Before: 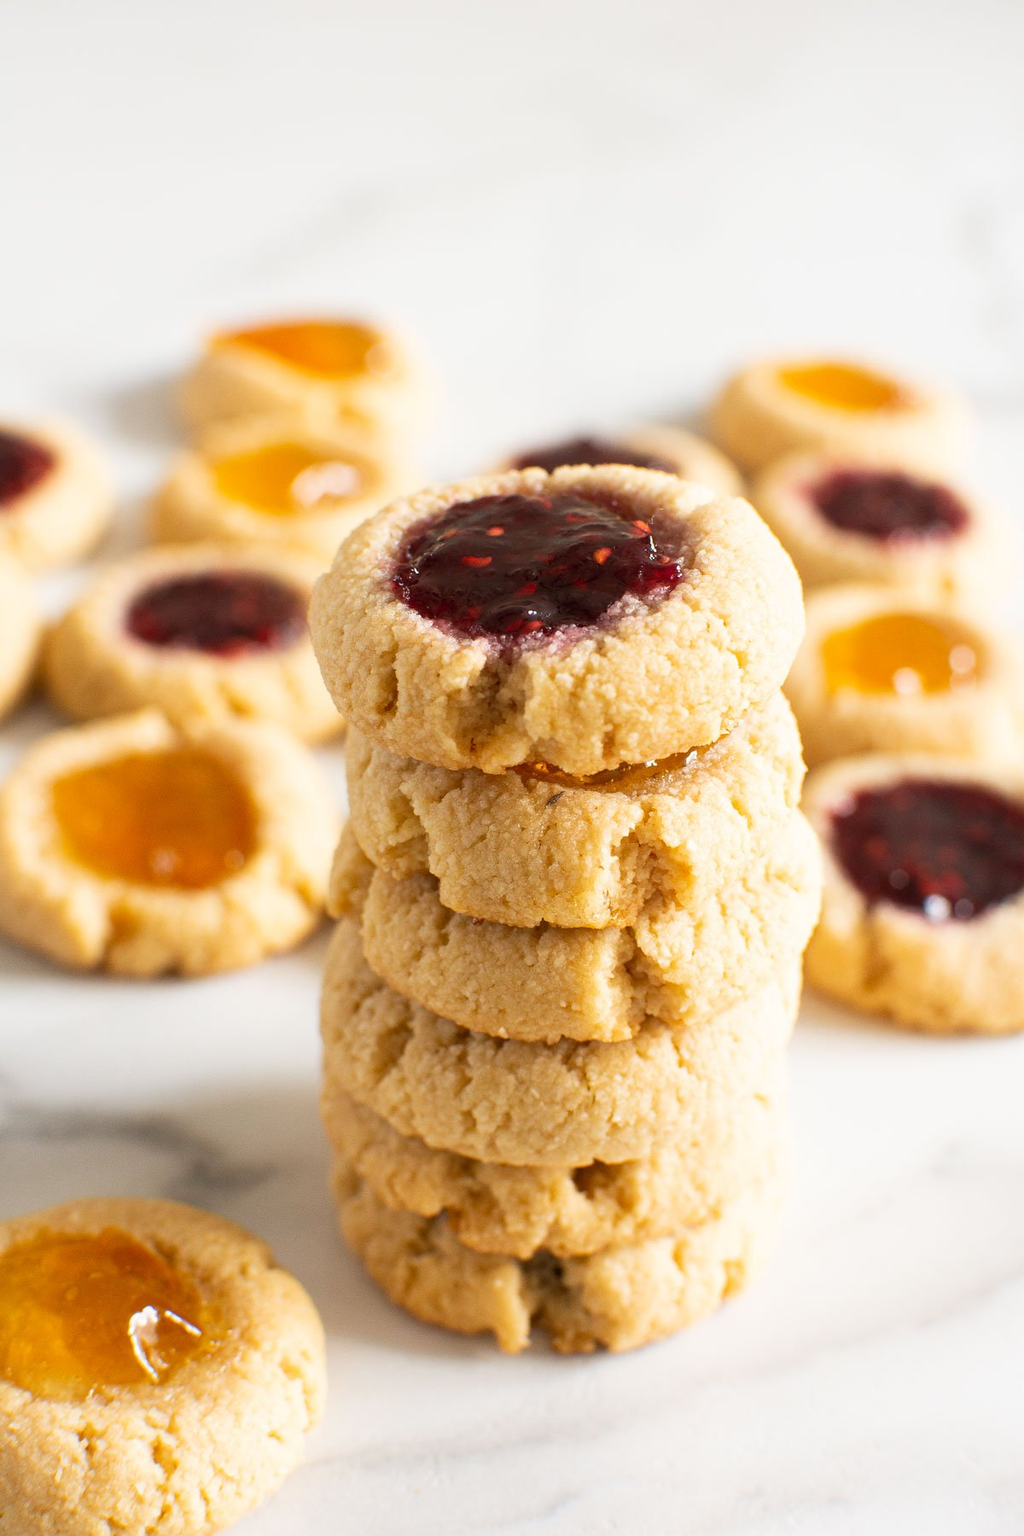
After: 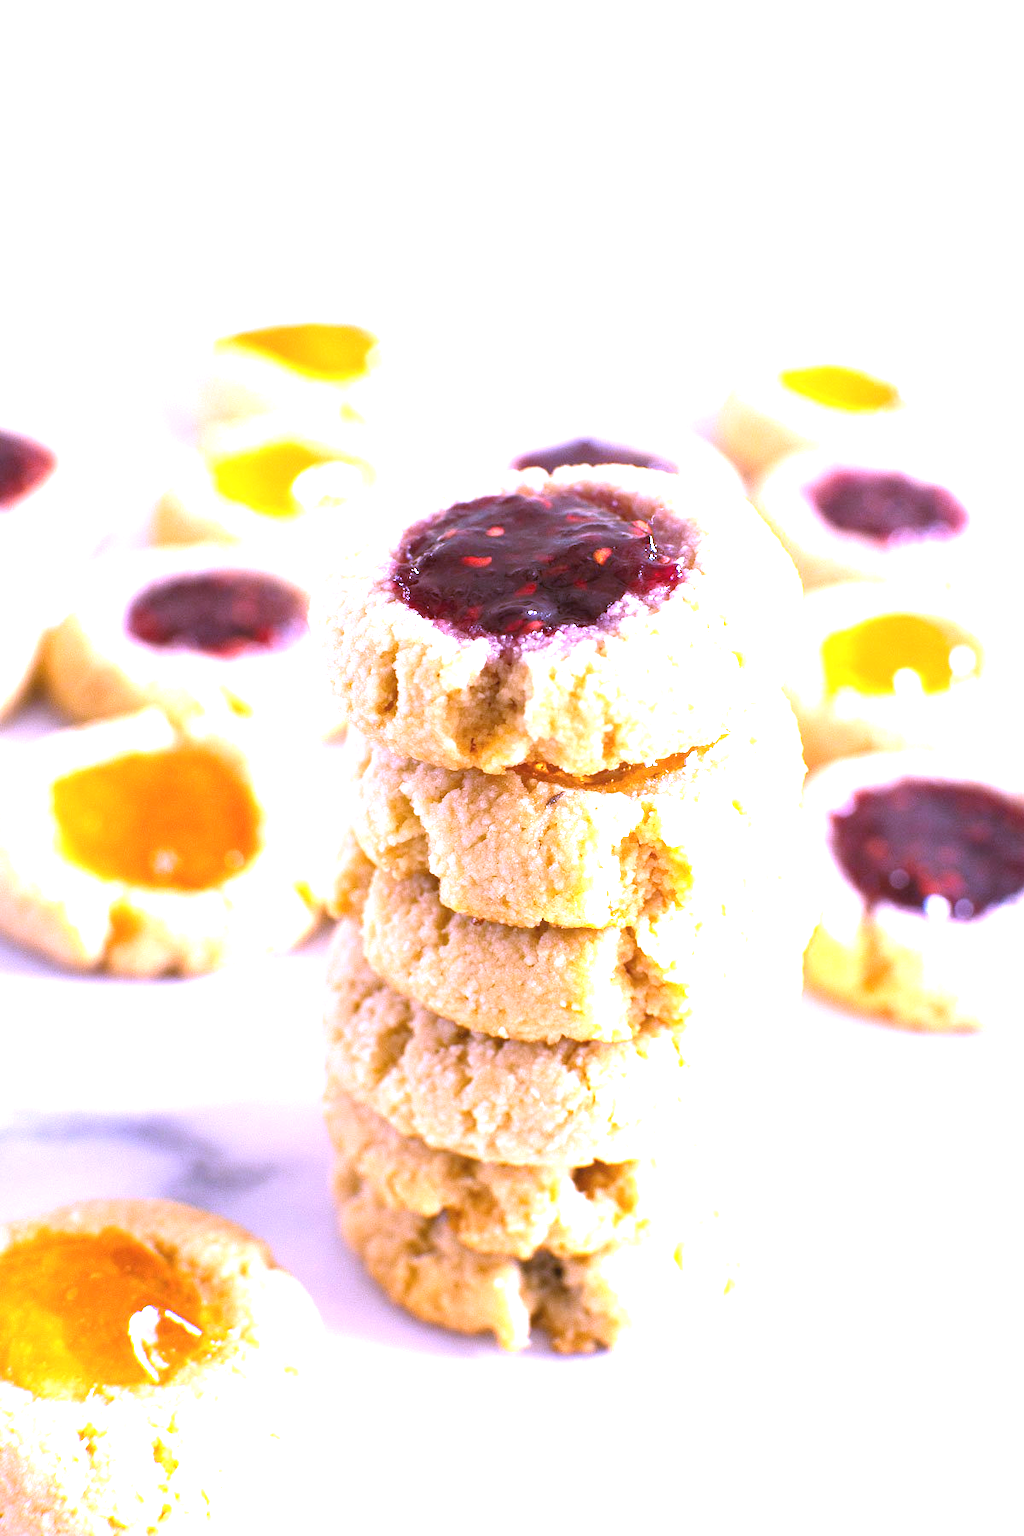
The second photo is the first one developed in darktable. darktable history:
exposure: black level correction -0.002, exposure 1.35 EV, compensate highlight preservation false
white balance: red 0.98, blue 1.61
